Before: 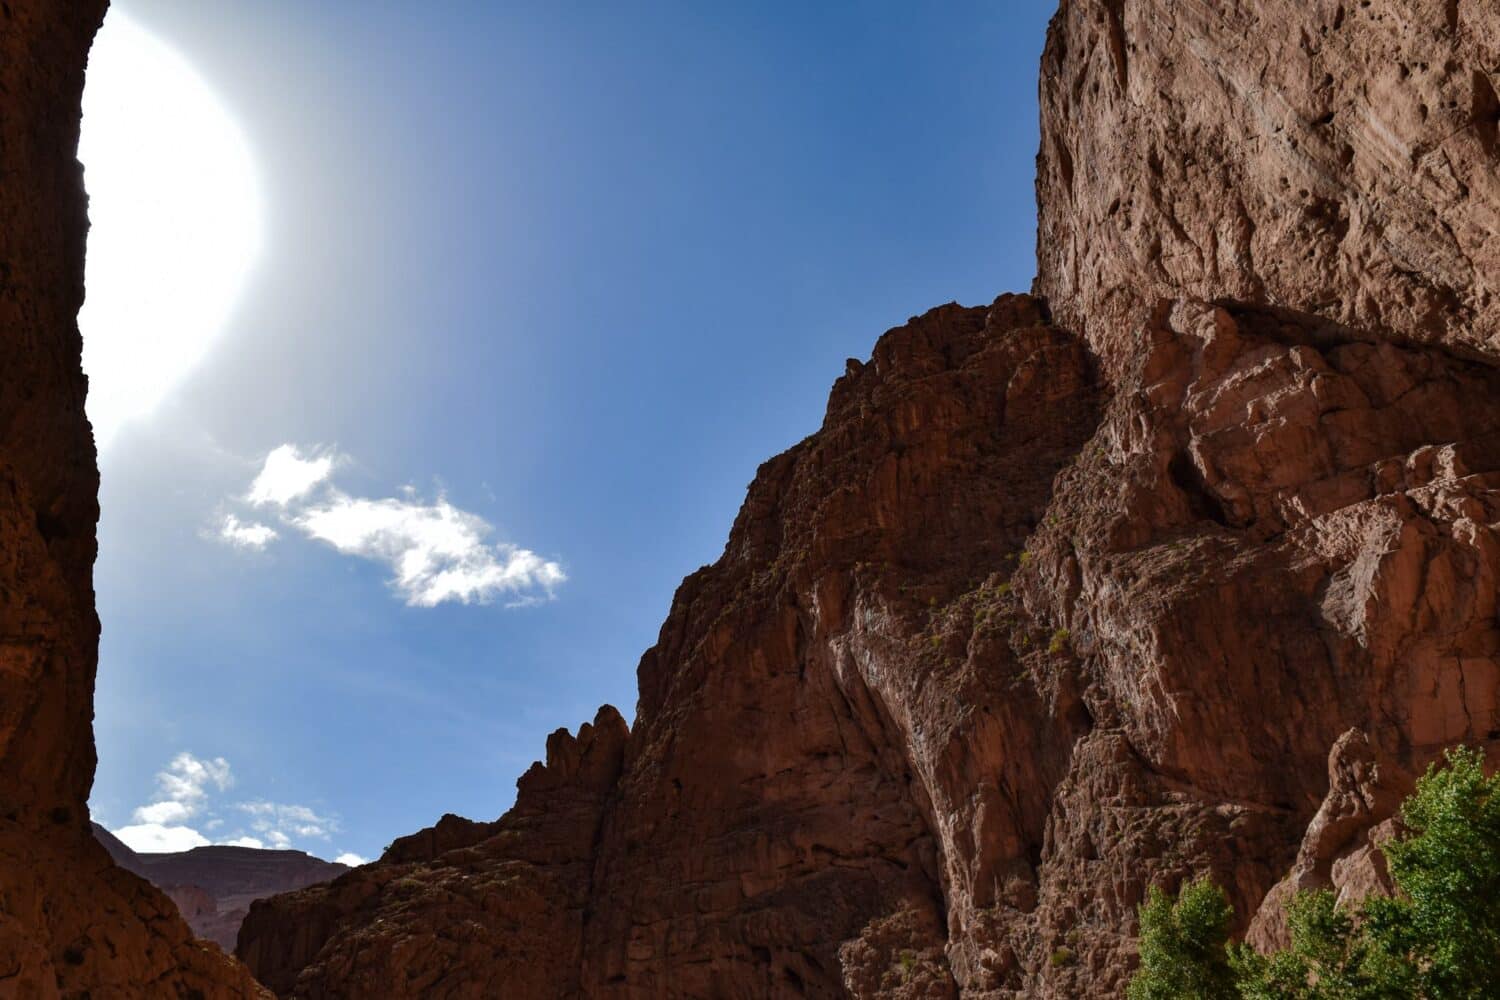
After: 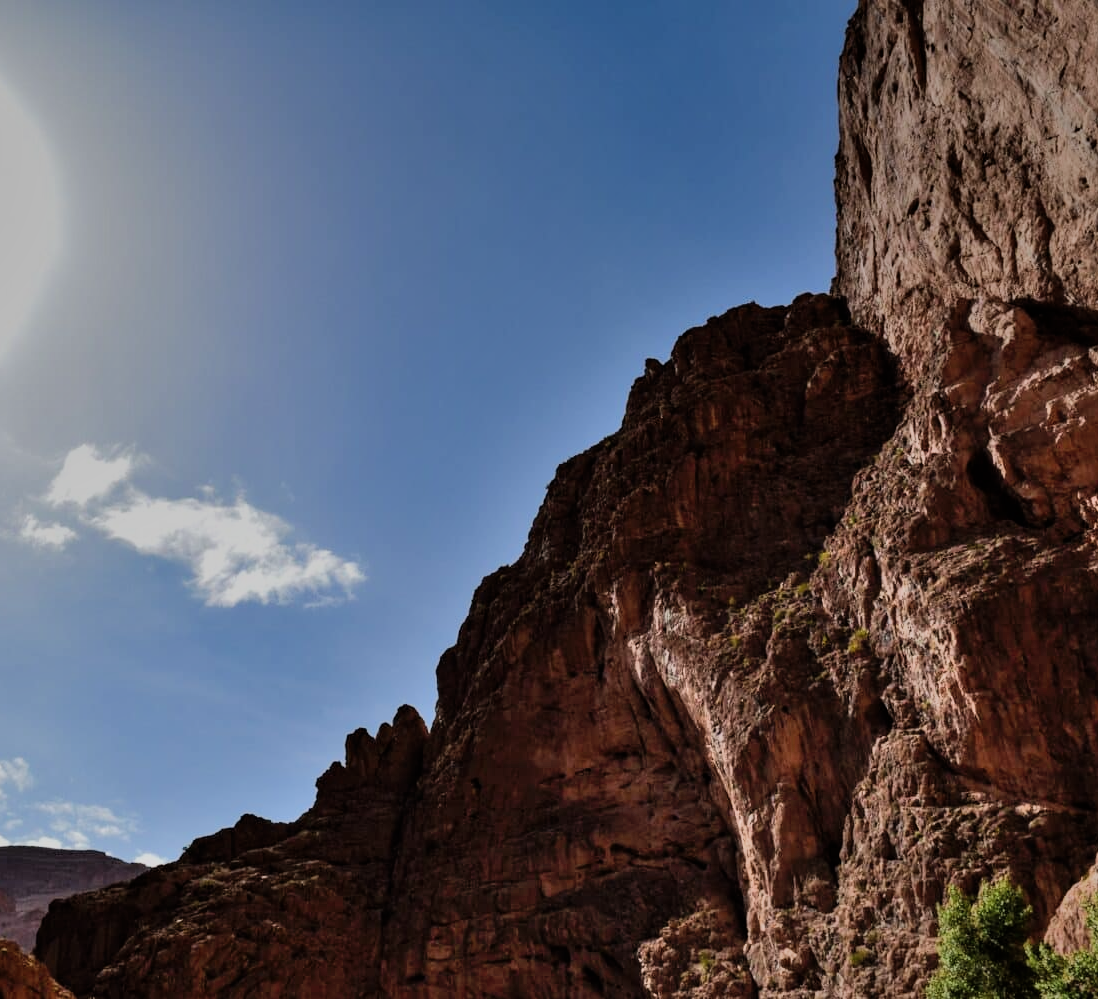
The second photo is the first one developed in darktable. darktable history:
shadows and highlights: soften with gaussian
crop: left 13.443%, right 13.31%
filmic rgb: black relative exposure -7.65 EV, white relative exposure 4.56 EV, hardness 3.61
graduated density: on, module defaults
